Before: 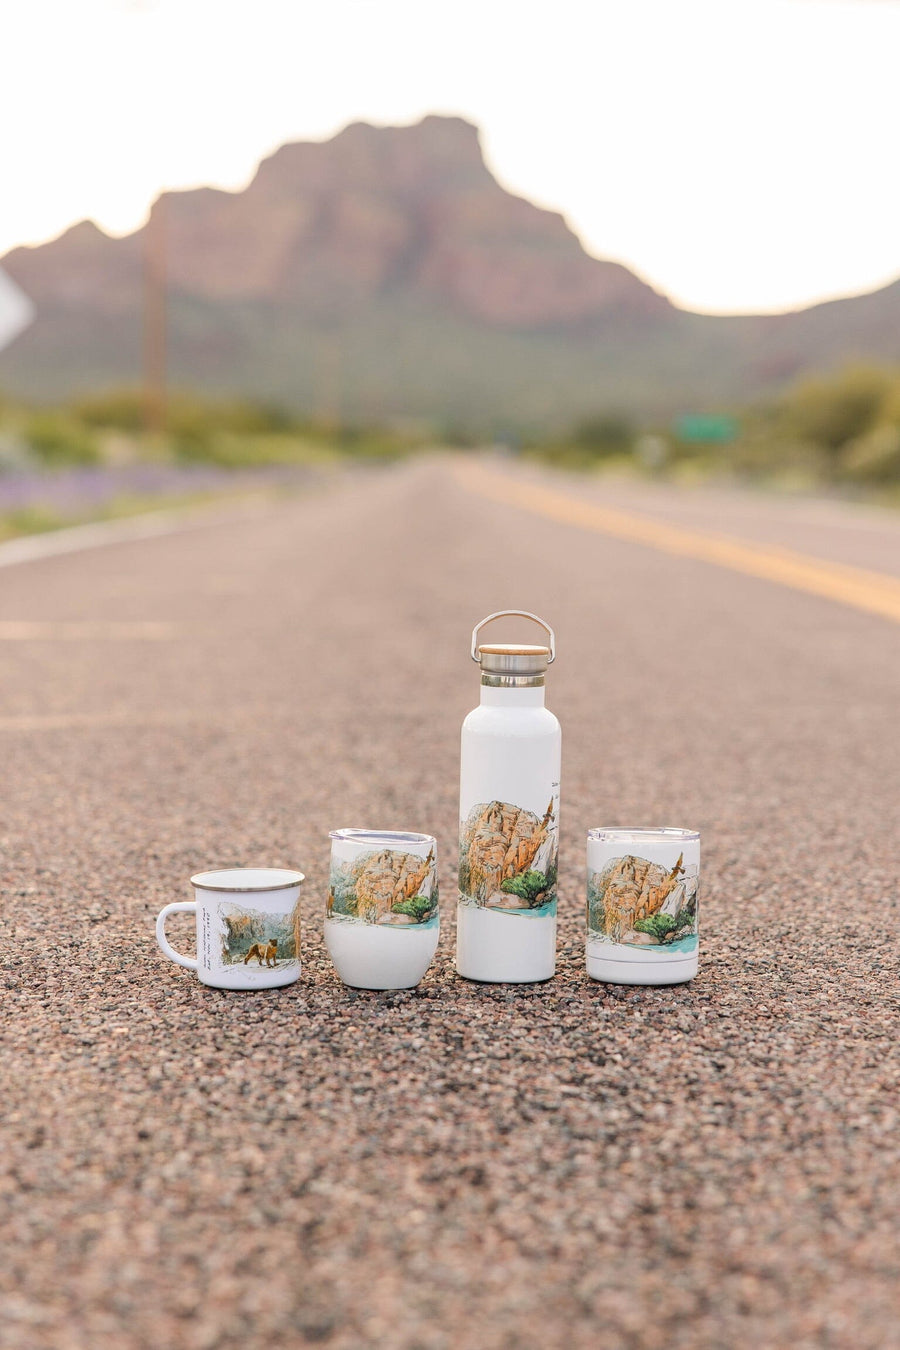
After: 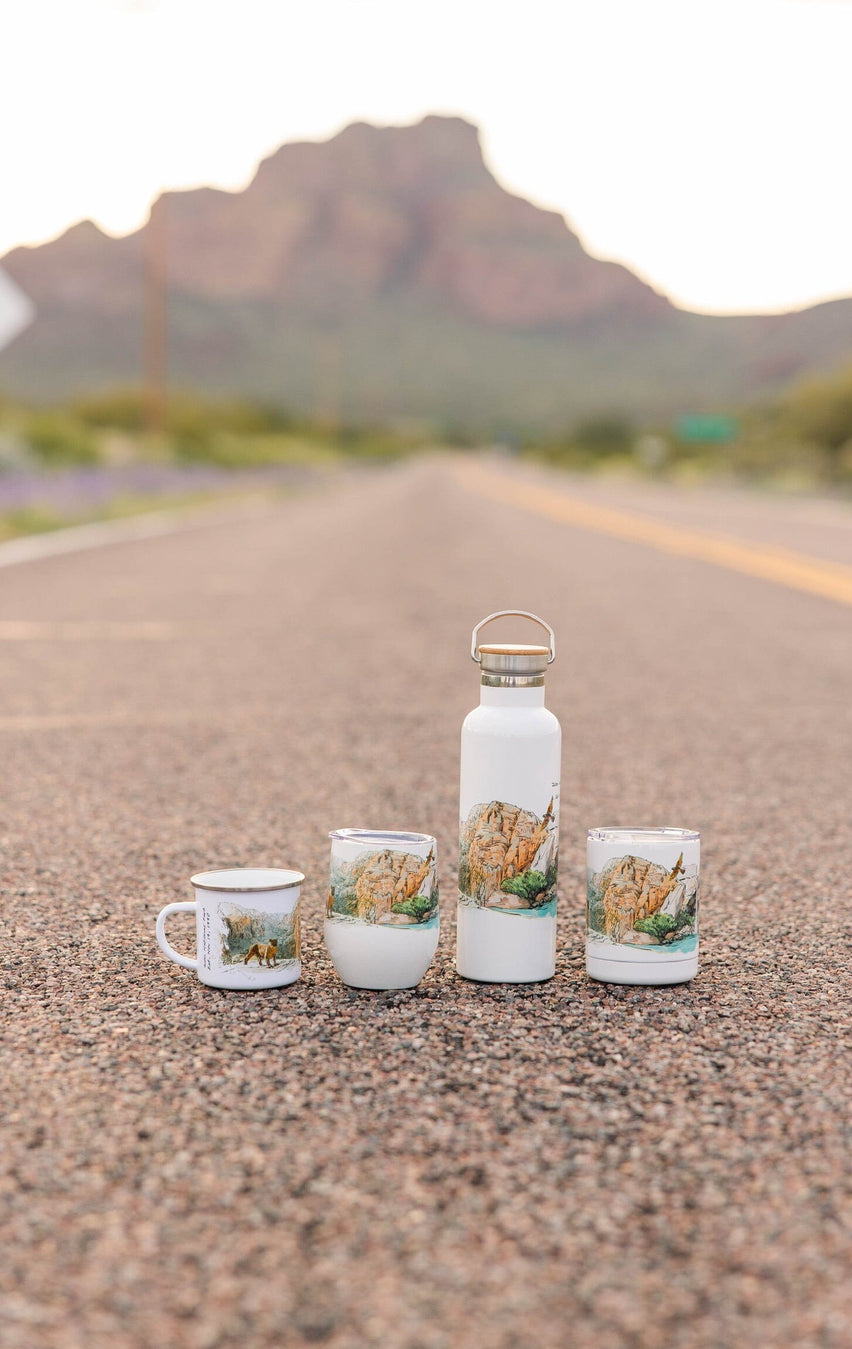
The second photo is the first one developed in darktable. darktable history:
crop and rotate: left 0%, right 5.3%
